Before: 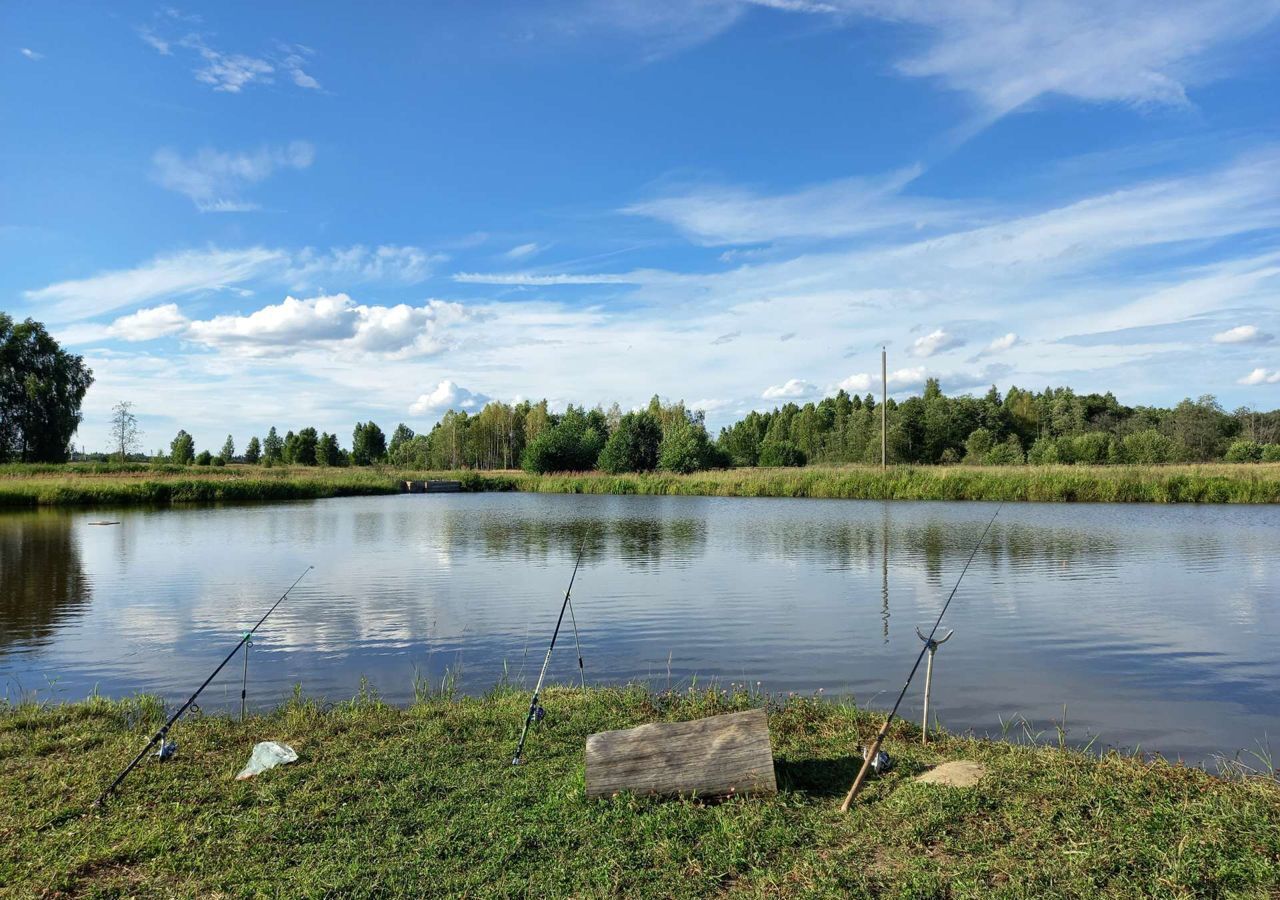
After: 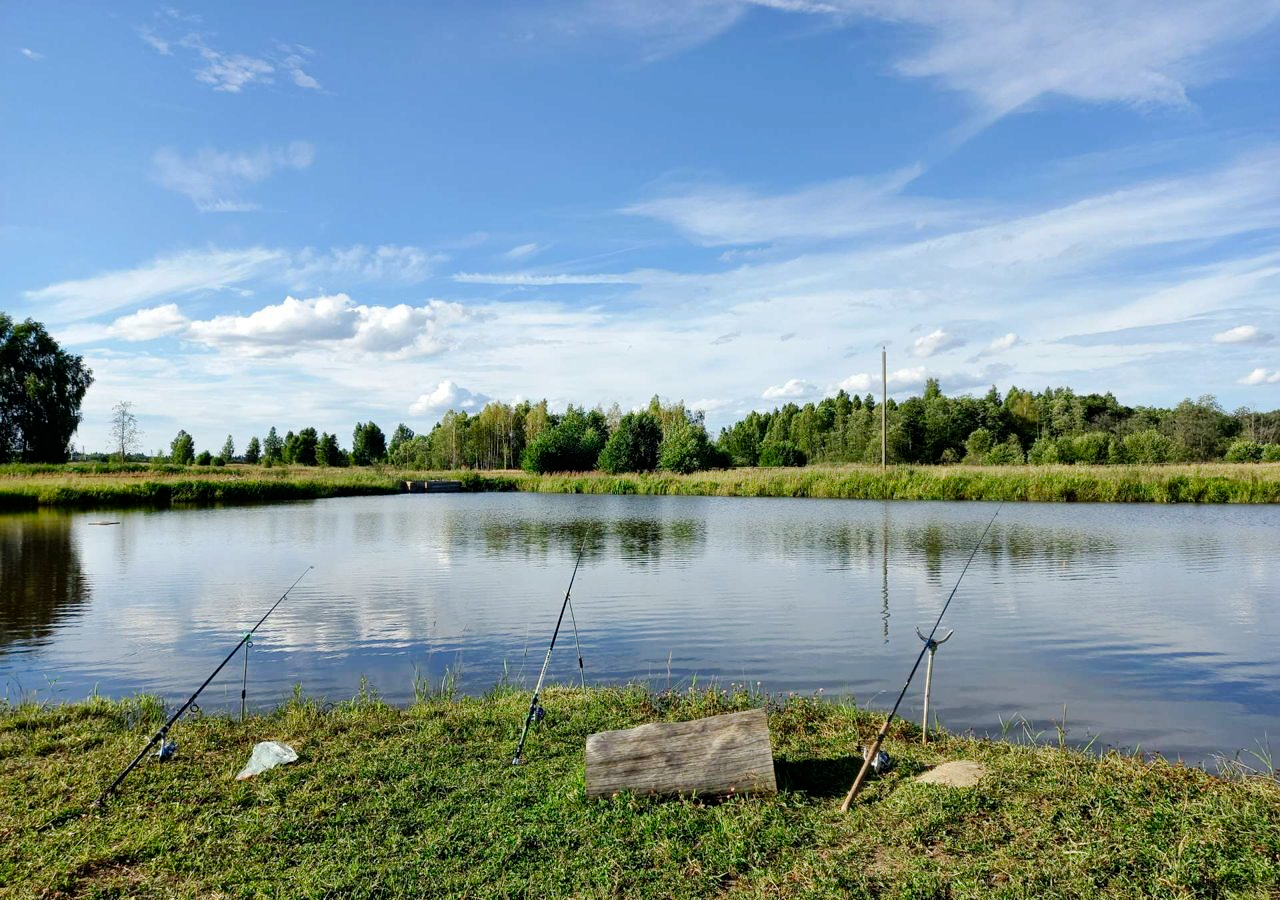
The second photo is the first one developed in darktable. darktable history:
tone curve: curves: ch0 [(0.003, 0) (0.066, 0.017) (0.163, 0.09) (0.264, 0.238) (0.395, 0.421) (0.517, 0.575) (0.633, 0.687) (0.791, 0.814) (1, 1)]; ch1 [(0, 0) (0.149, 0.17) (0.327, 0.339) (0.39, 0.403) (0.456, 0.463) (0.501, 0.502) (0.512, 0.507) (0.53, 0.533) (0.575, 0.592) (0.671, 0.655) (0.729, 0.679) (1, 1)]; ch2 [(0, 0) (0.337, 0.382) (0.464, 0.47) (0.501, 0.502) (0.527, 0.532) (0.563, 0.555) (0.615, 0.61) (0.663, 0.68) (1, 1)], preserve colors none
